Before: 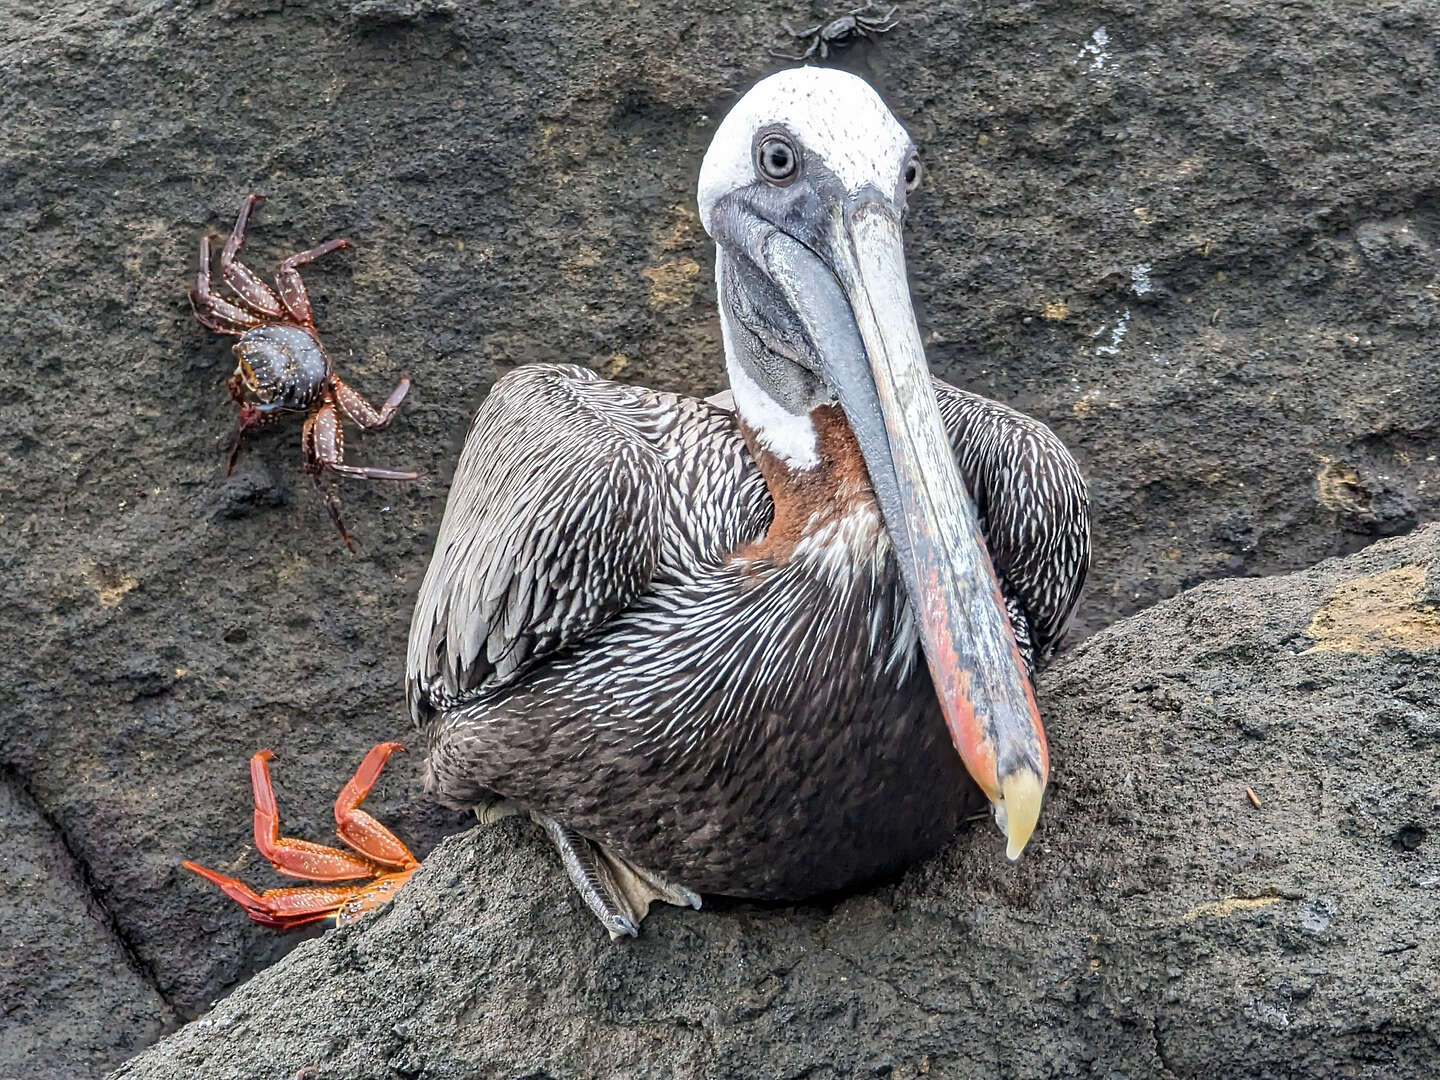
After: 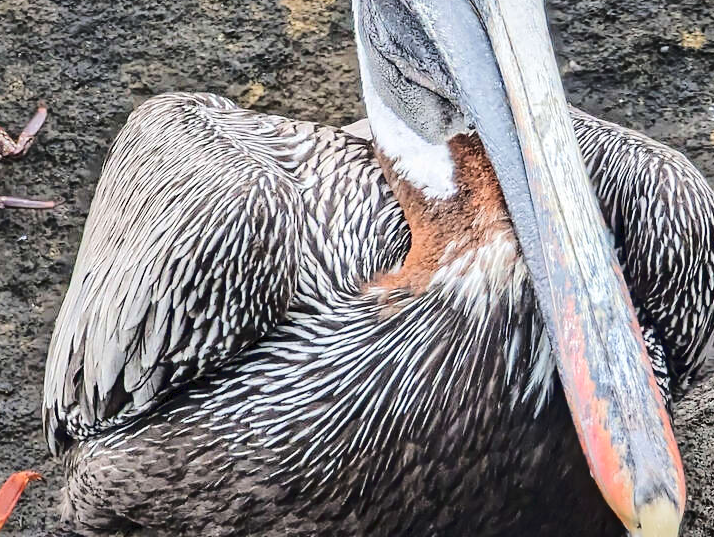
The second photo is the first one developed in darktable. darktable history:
vignetting: fall-off start 85.22%, fall-off radius 79.79%, brightness -0.179, saturation -0.289, width/height ratio 1.223
tone curve: curves: ch0 [(0, 0) (0.003, 0.039) (0.011, 0.042) (0.025, 0.048) (0.044, 0.058) (0.069, 0.071) (0.1, 0.089) (0.136, 0.114) (0.177, 0.146) (0.224, 0.199) (0.277, 0.27) (0.335, 0.364) (0.399, 0.47) (0.468, 0.566) (0.543, 0.643) (0.623, 0.73) (0.709, 0.8) (0.801, 0.863) (0.898, 0.925) (1, 1)], color space Lab, linked channels, preserve colors none
crop: left 25.243%, top 25.155%, right 25.166%, bottom 25.089%
